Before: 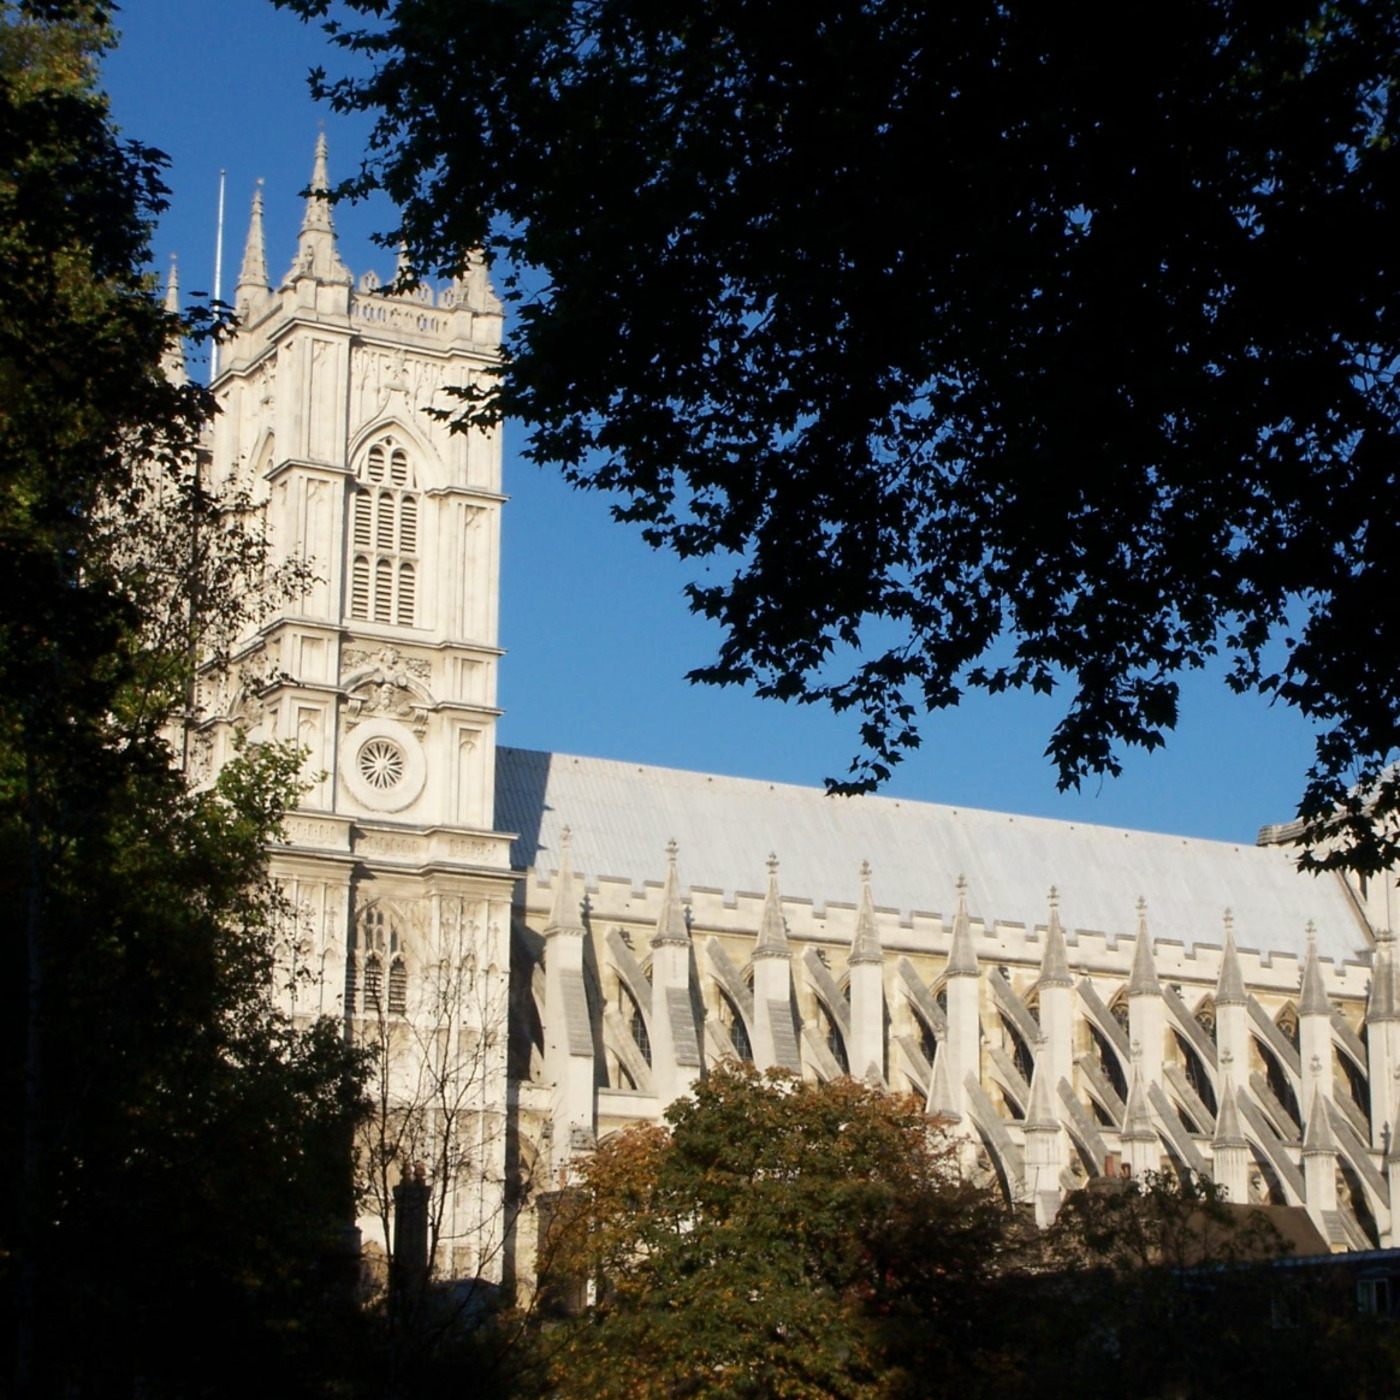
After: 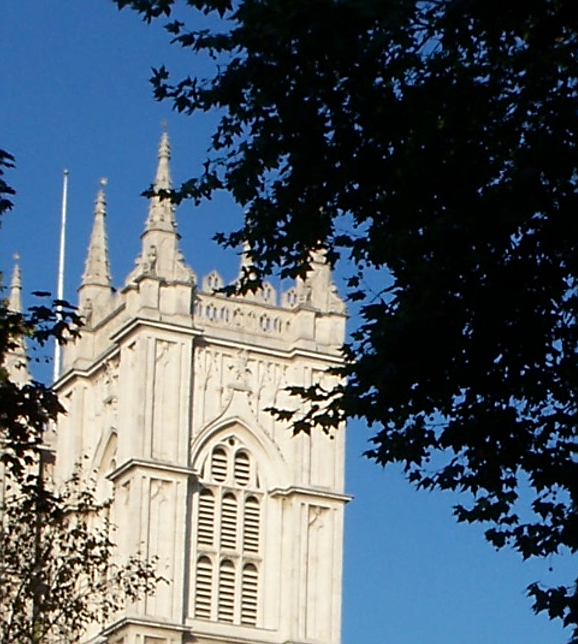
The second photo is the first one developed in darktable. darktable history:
sharpen: on, module defaults
crop and rotate: left 11.277%, top 0.062%, right 47.407%, bottom 53.905%
